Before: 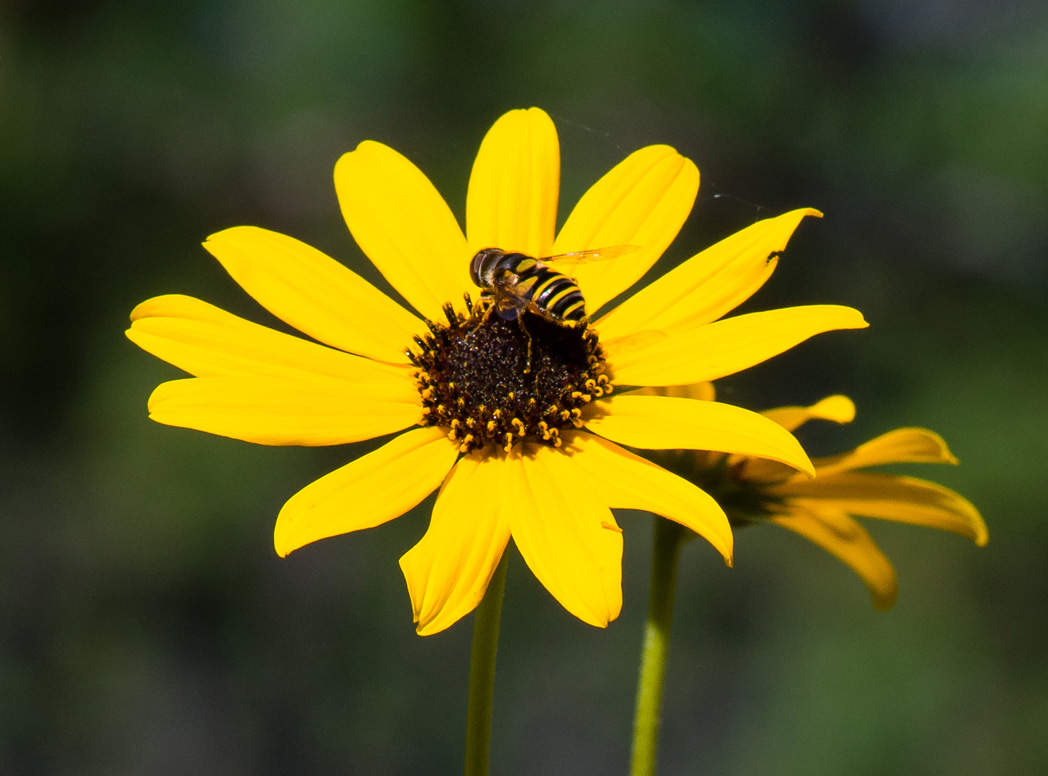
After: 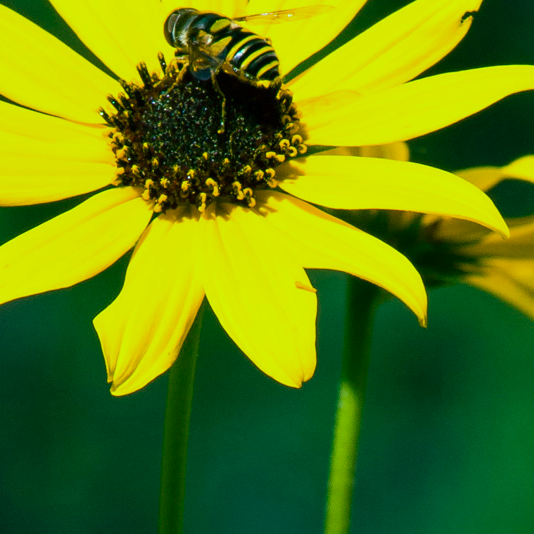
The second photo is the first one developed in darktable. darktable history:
crop and rotate: left 29.237%, top 31.152%, right 19.807%
color balance rgb: shadows lift › chroma 11.71%, shadows lift › hue 133.46°, power › chroma 2.15%, power › hue 166.83°, highlights gain › chroma 4%, highlights gain › hue 200.2°, perceptual saturation grading › global saturation 18.05%
